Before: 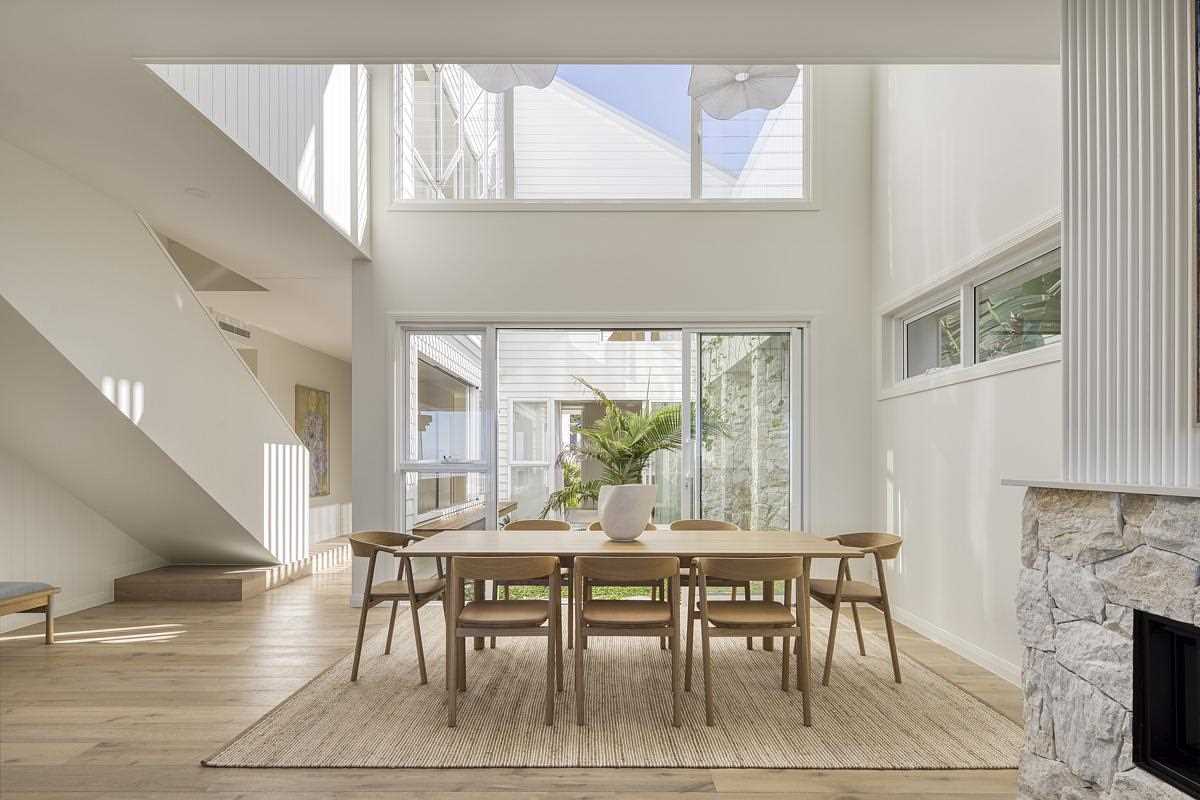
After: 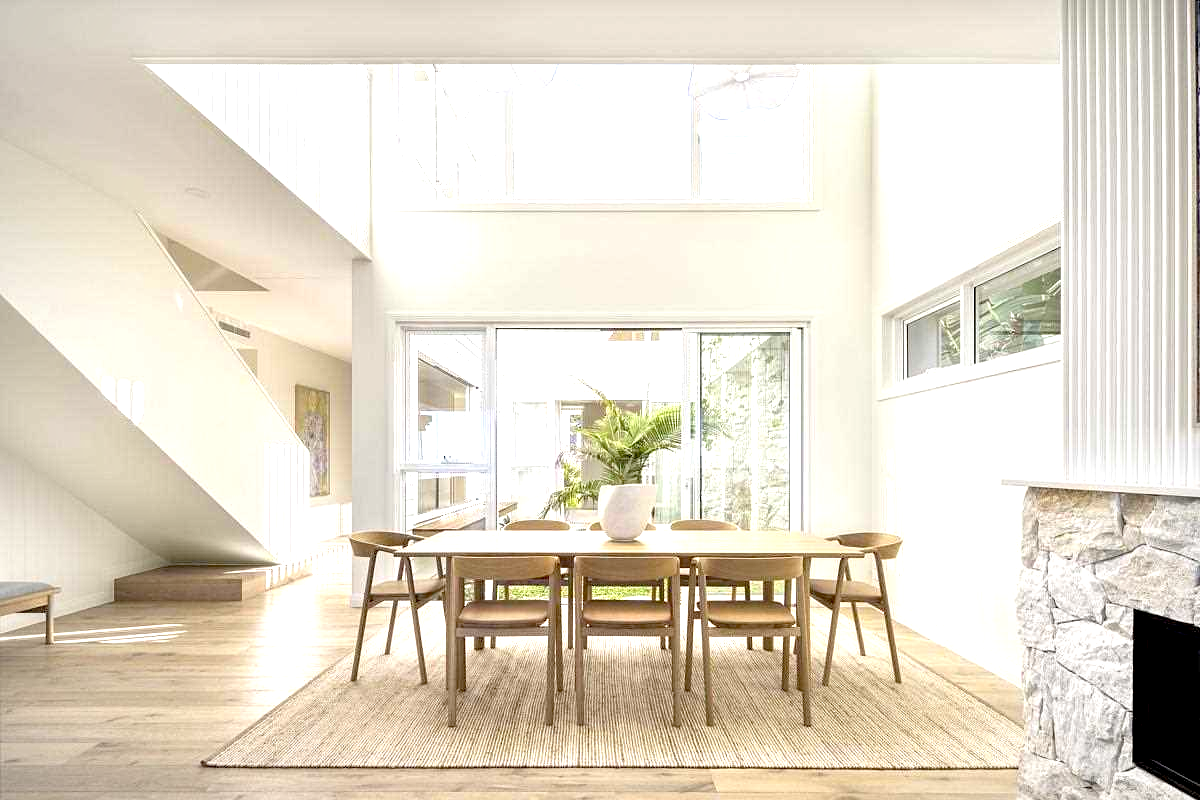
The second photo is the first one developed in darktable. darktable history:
vignetting: brightness -0.164, center (0.034, -0.094), unbound false
exposure: black level correction 0.011, exposure 1.088 EV, compensate exposure bias true, compensate highlight preservation false
